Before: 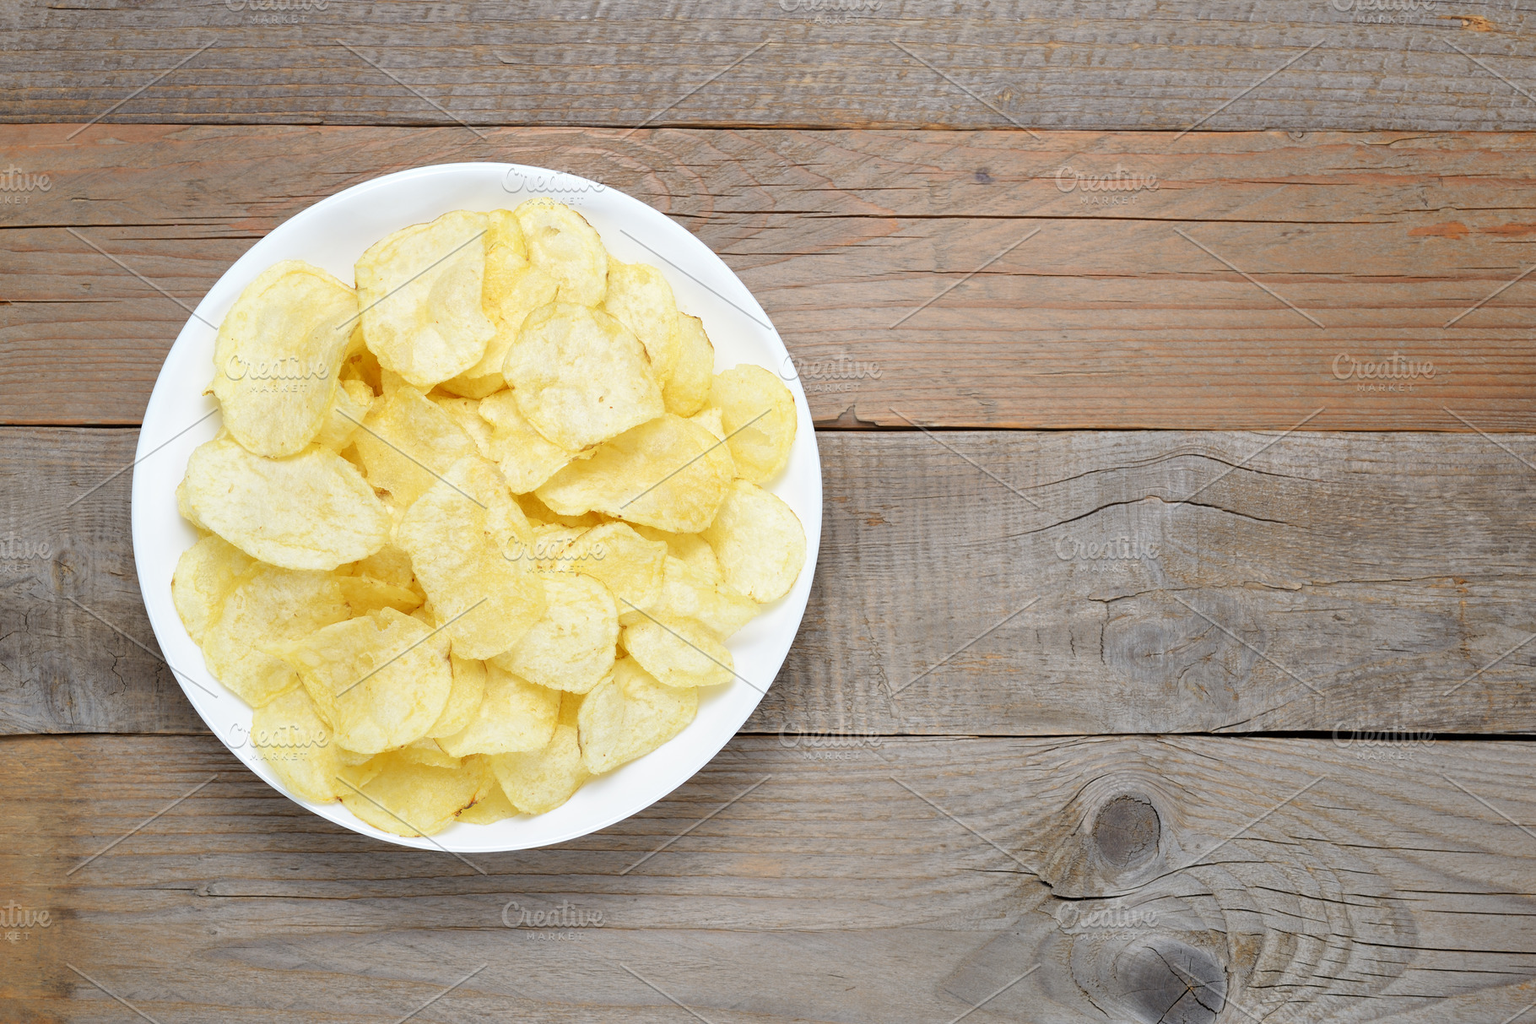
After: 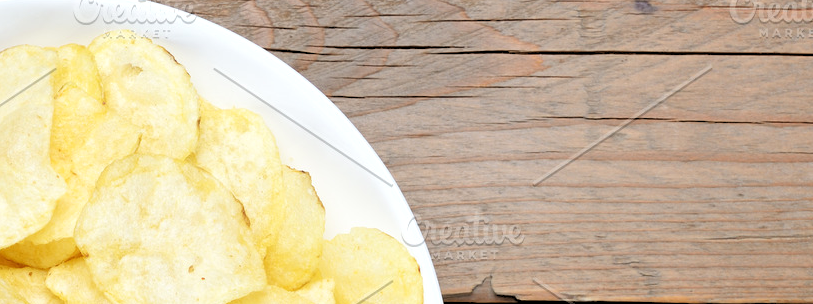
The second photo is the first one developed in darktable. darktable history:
crop: left 28.64%, top 16.832%, right 26.637%, bottom 58.055%
rgb levels: levels [[0.029, 0.461, 0.922], [0, 0.5, 1], [0, 0.5, 1]]
